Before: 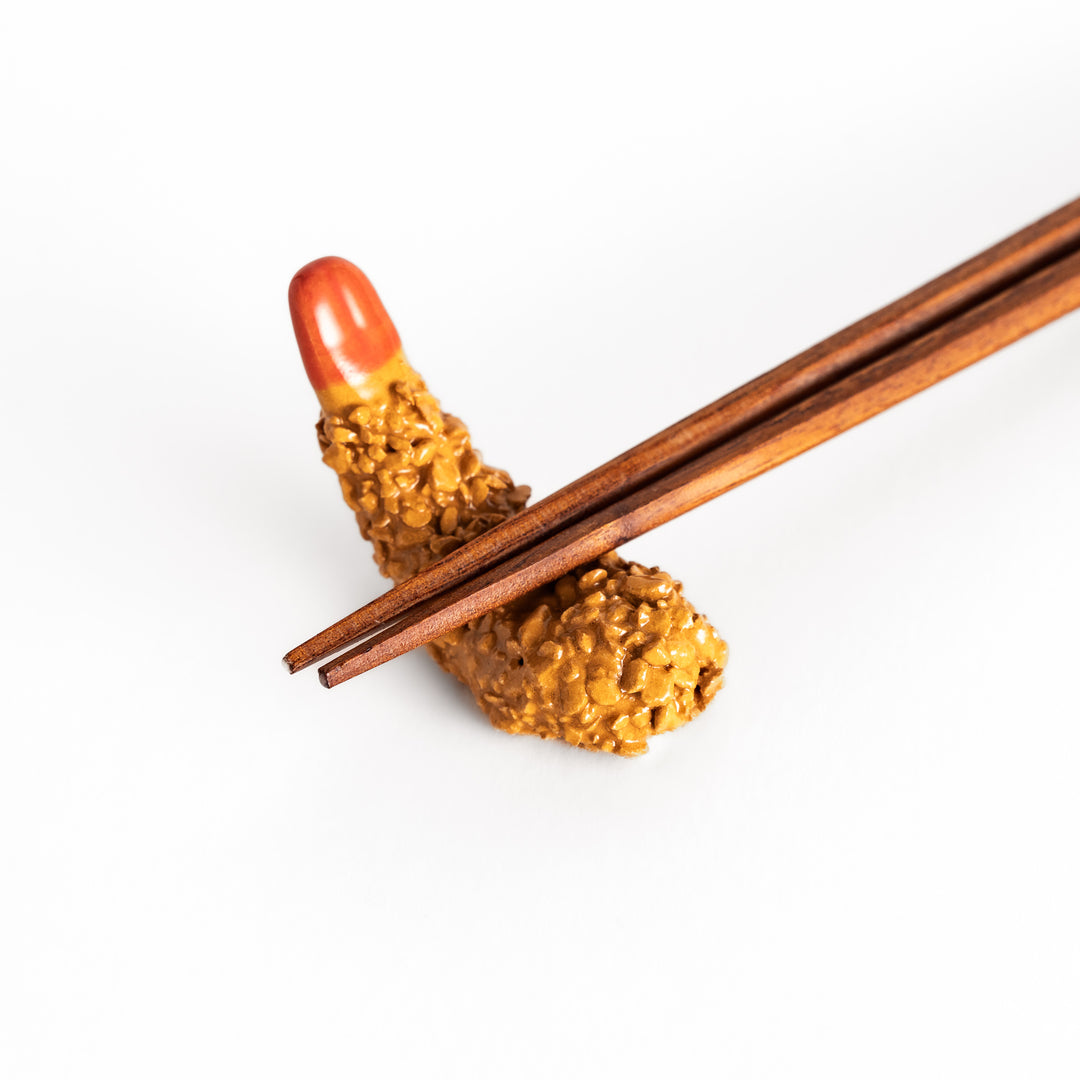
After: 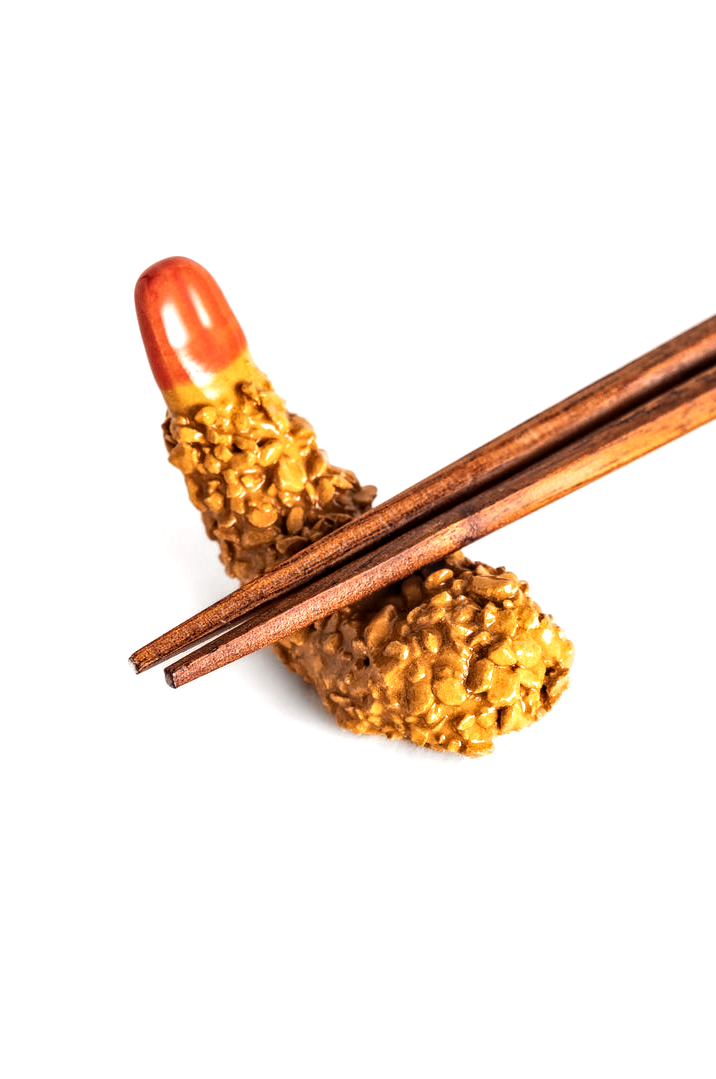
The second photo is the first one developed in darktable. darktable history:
tone equalizer: -8 EV -0.421 EV, -7 EV -0.375 EV, -6 EV -0.362 EV, -5 EV -0.201 EV, -3 EV 0.195 EV, -2 EV 0.315 EV, -1 EV 0.381 EV, +0 EV 0.402 EV, edges refinement/feathering 500, mask exposure compensation -1.57 EV, preserve details no
local contrast: highlights 61%, detail 143%, midtone range 0.435
crop and rotate: left 14.312%, right 19.349%
